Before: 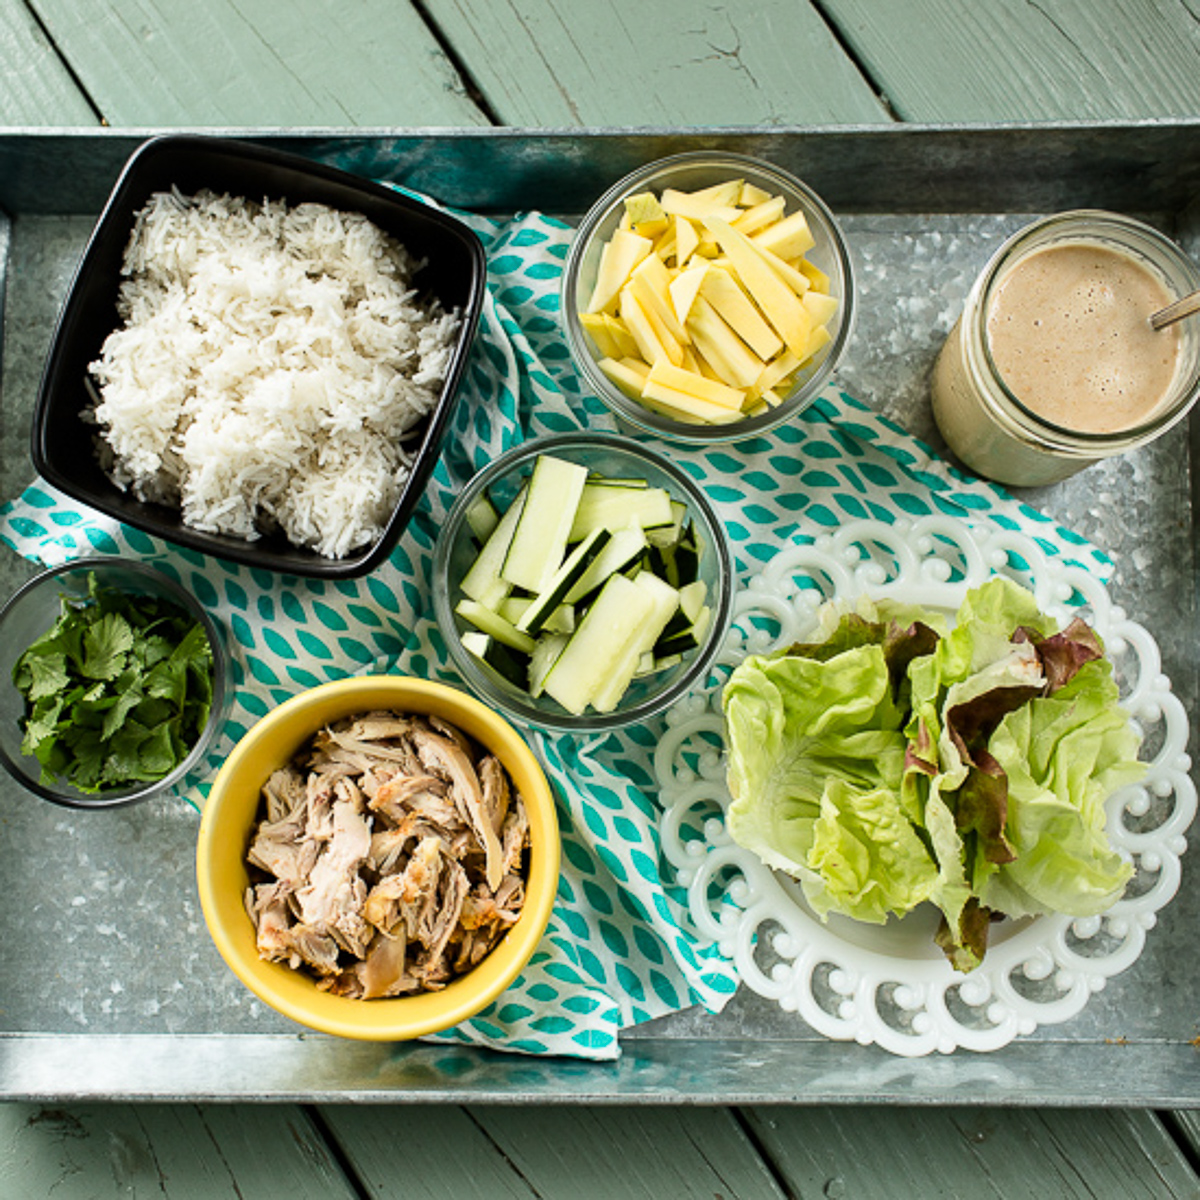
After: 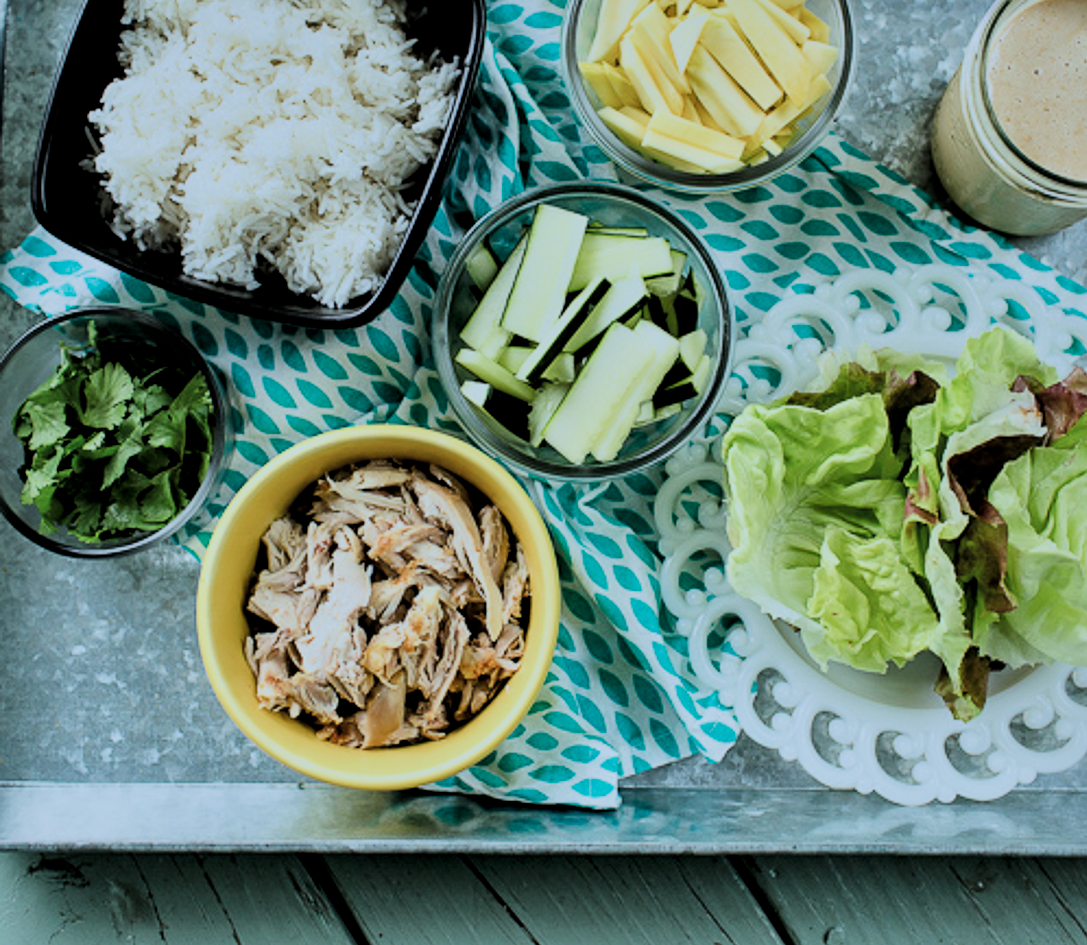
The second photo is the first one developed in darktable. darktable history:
color calibration: illuminant as shot in camera, x 0.383, y 0.38, temperature 3930.04 K
local contrast: mode bilateral grid, contrast 20, coarseness 51, detail 148%, midtone range 0.2
filmic rgb: black relative exposure -6.22 EV, white relative exposure 6.96 EV, hardness 2.27, add noise in highlights 0.001, color science v3 (2019), use custom middle-gray values true, contrast in highlights soft
crop: top 20.927%, right 9.335%, bottom 0.315%
shadows and highlights: shadows 29.25, highlights -29.26, low approximation 0.01, soften with gaussian
tone equalizer: on, module defaults
